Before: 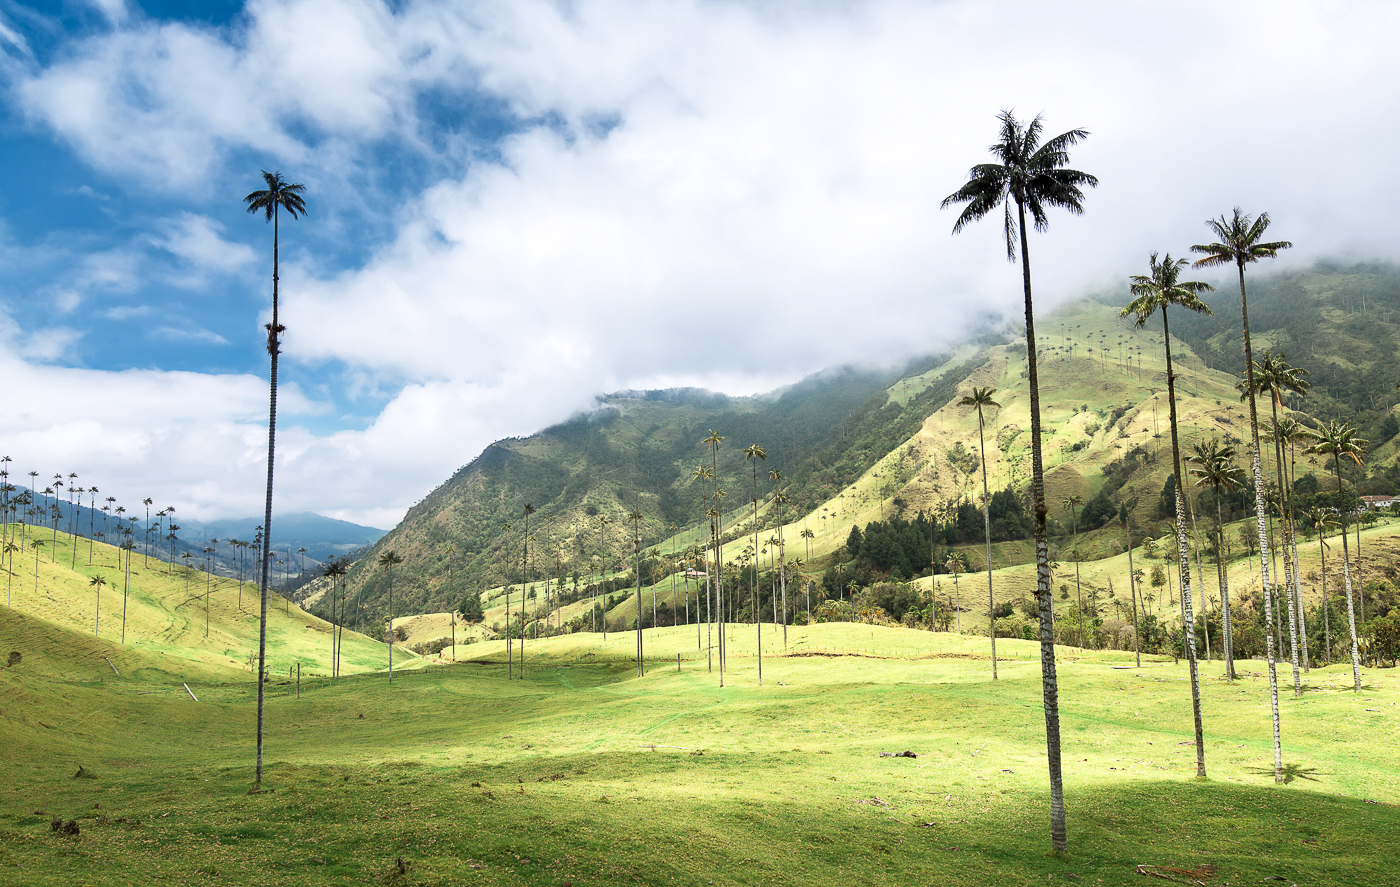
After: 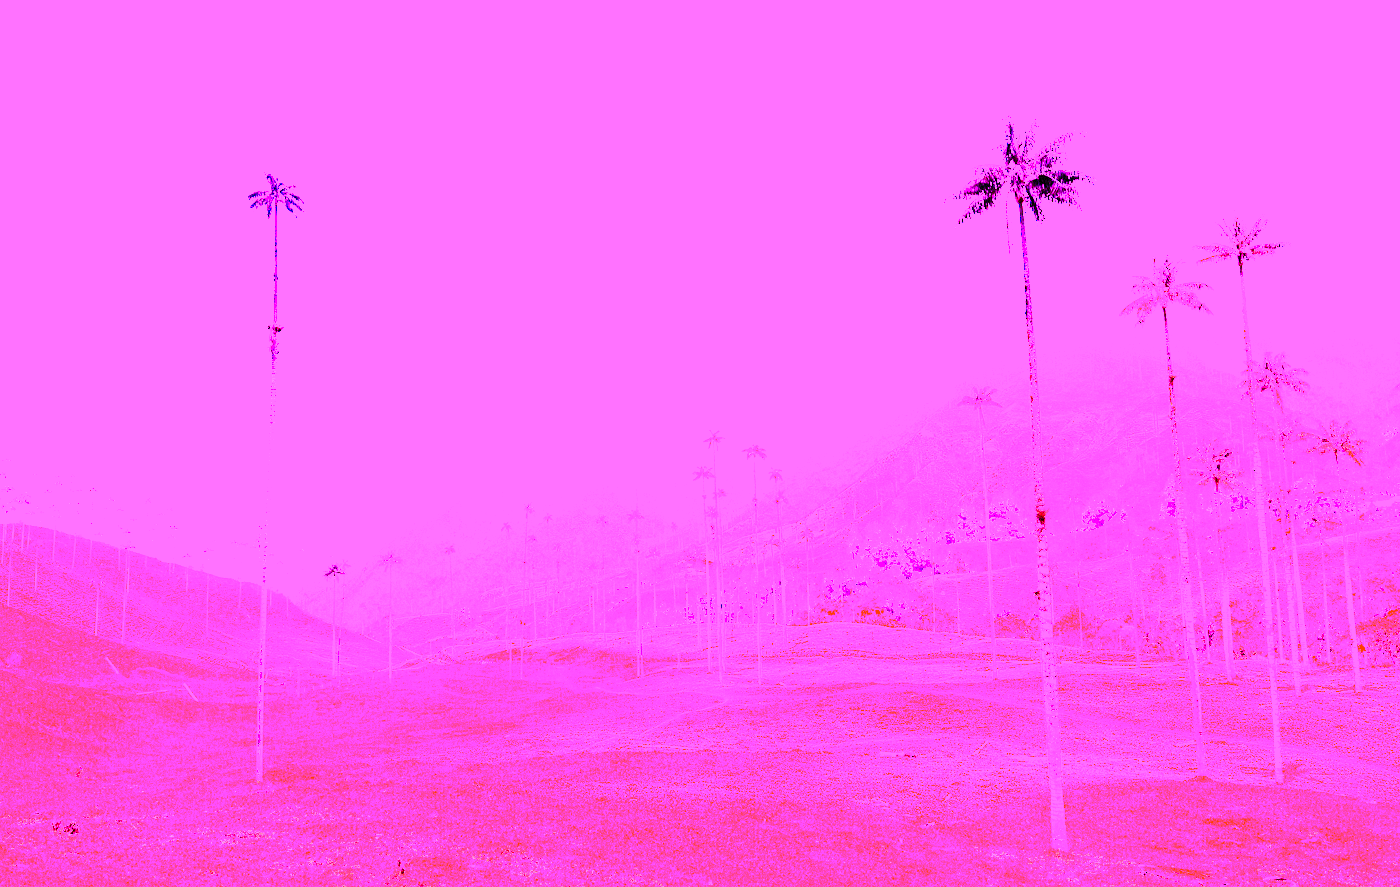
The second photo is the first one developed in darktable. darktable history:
exposure: black level correction 0, exposure 1.3 EV, compensate highlight preservation false
white balance: red 8, blue 8
shadows and highlights: shadows 29.61, highlights -30.47, low approximation 0.01, soften with gaussian
